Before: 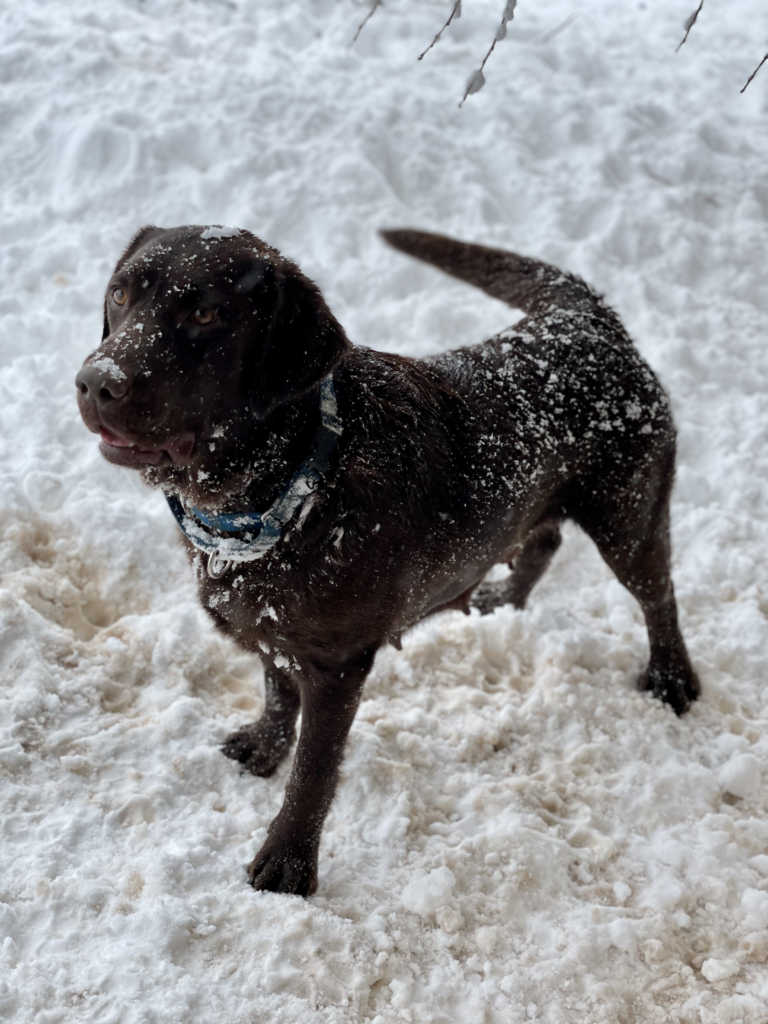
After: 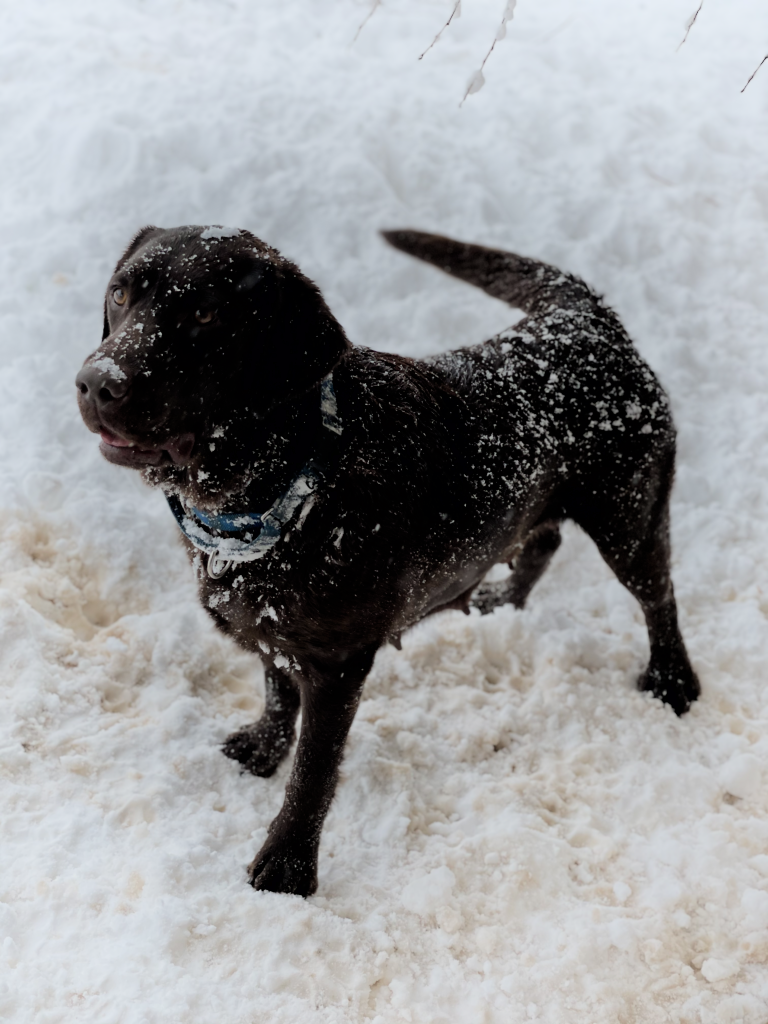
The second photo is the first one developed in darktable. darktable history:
shadows and highlights: shadows -21.3, highlights 100, soften with gaussian
filmic rgb: black relative exposure -7.15 EV, white relative exposure 5.36 EV, hardness 3.02, color science v6 (2022)
